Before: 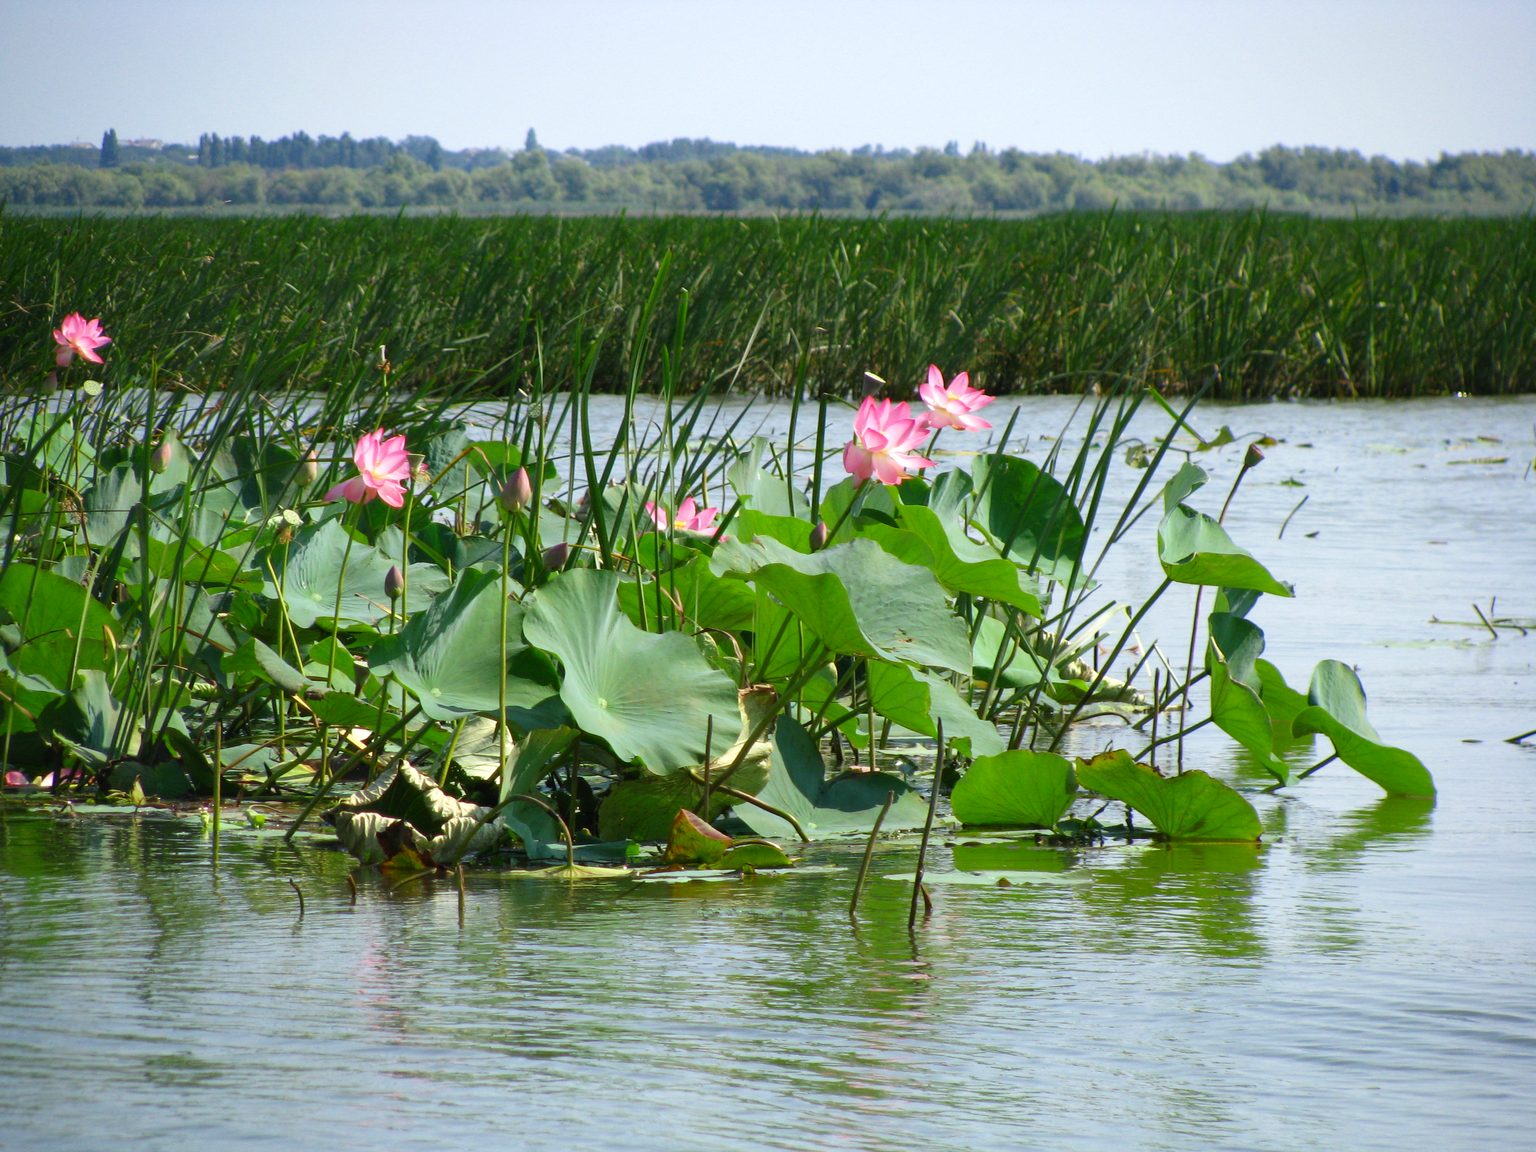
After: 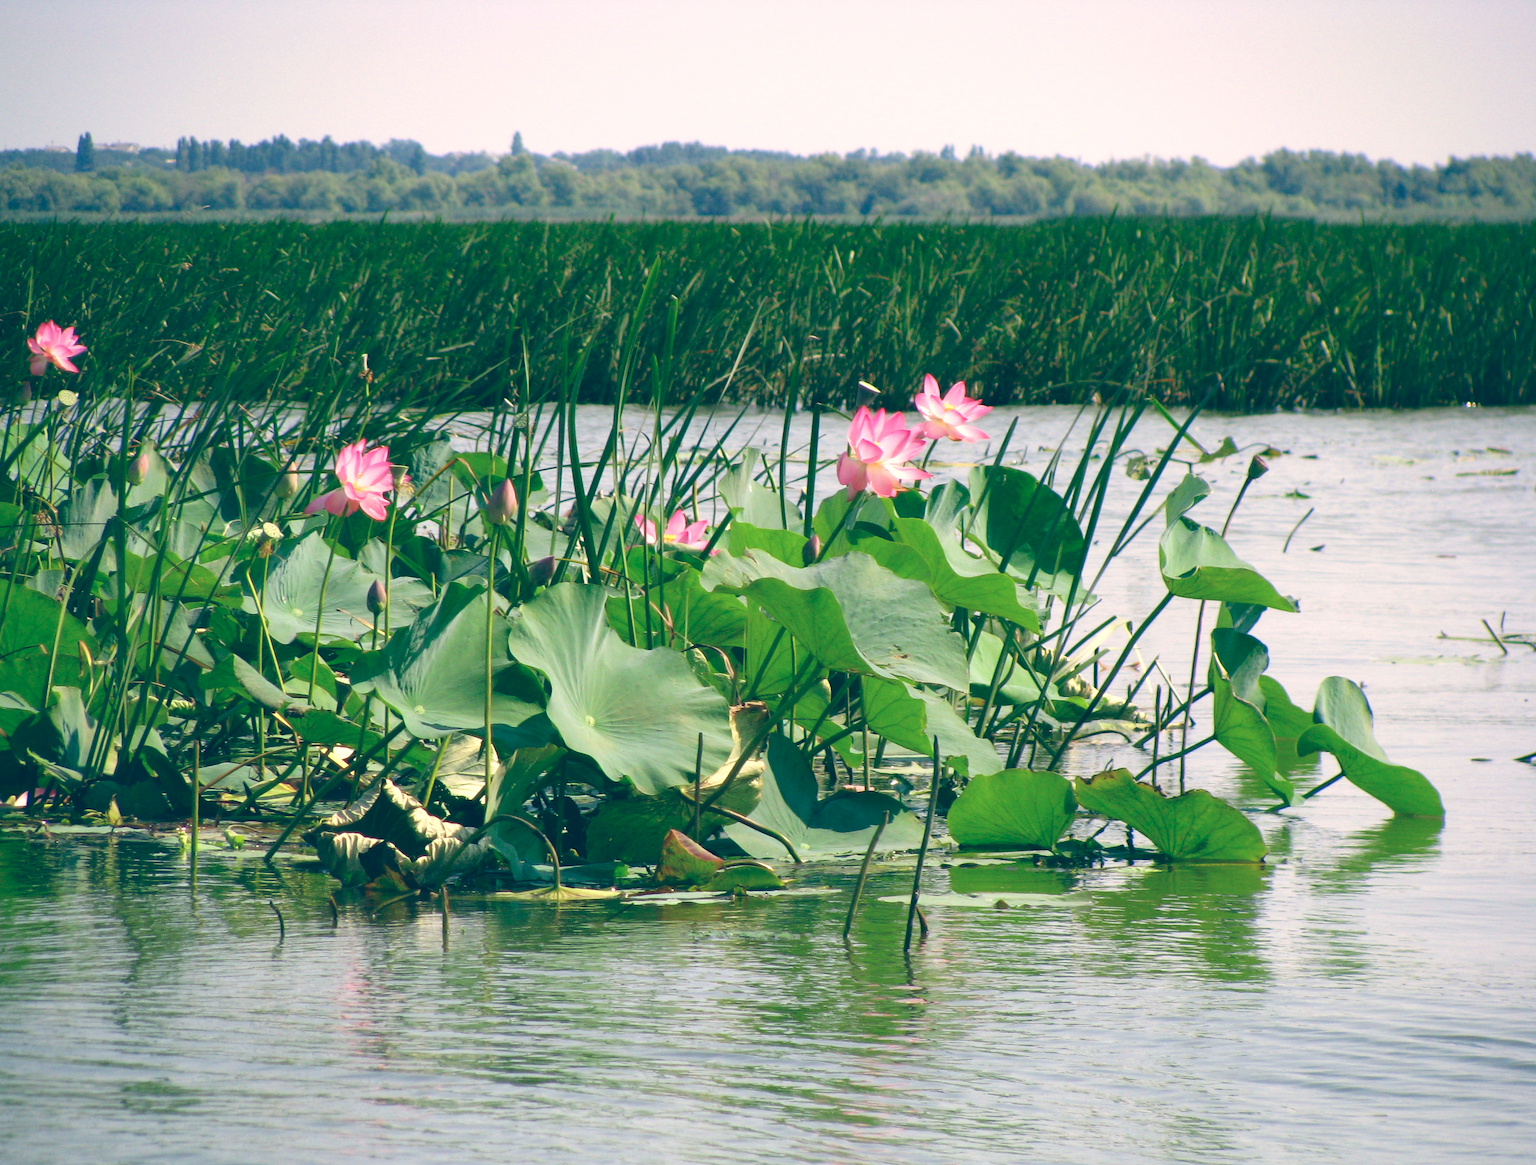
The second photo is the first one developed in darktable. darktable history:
base curve: curves: ch0 [(0, 0) (0.283, 0.295) (1, 1)], preserve colors none
color balance: lift [1.006, 0.985, 1.002, 1.015], gamma [1, 0.953, 1.008, 1.047], gain [1.076, 1.13, 1.004, 0.87]
crop and rotate: left 1.774%, right 0.633%, bottom 1.28%
